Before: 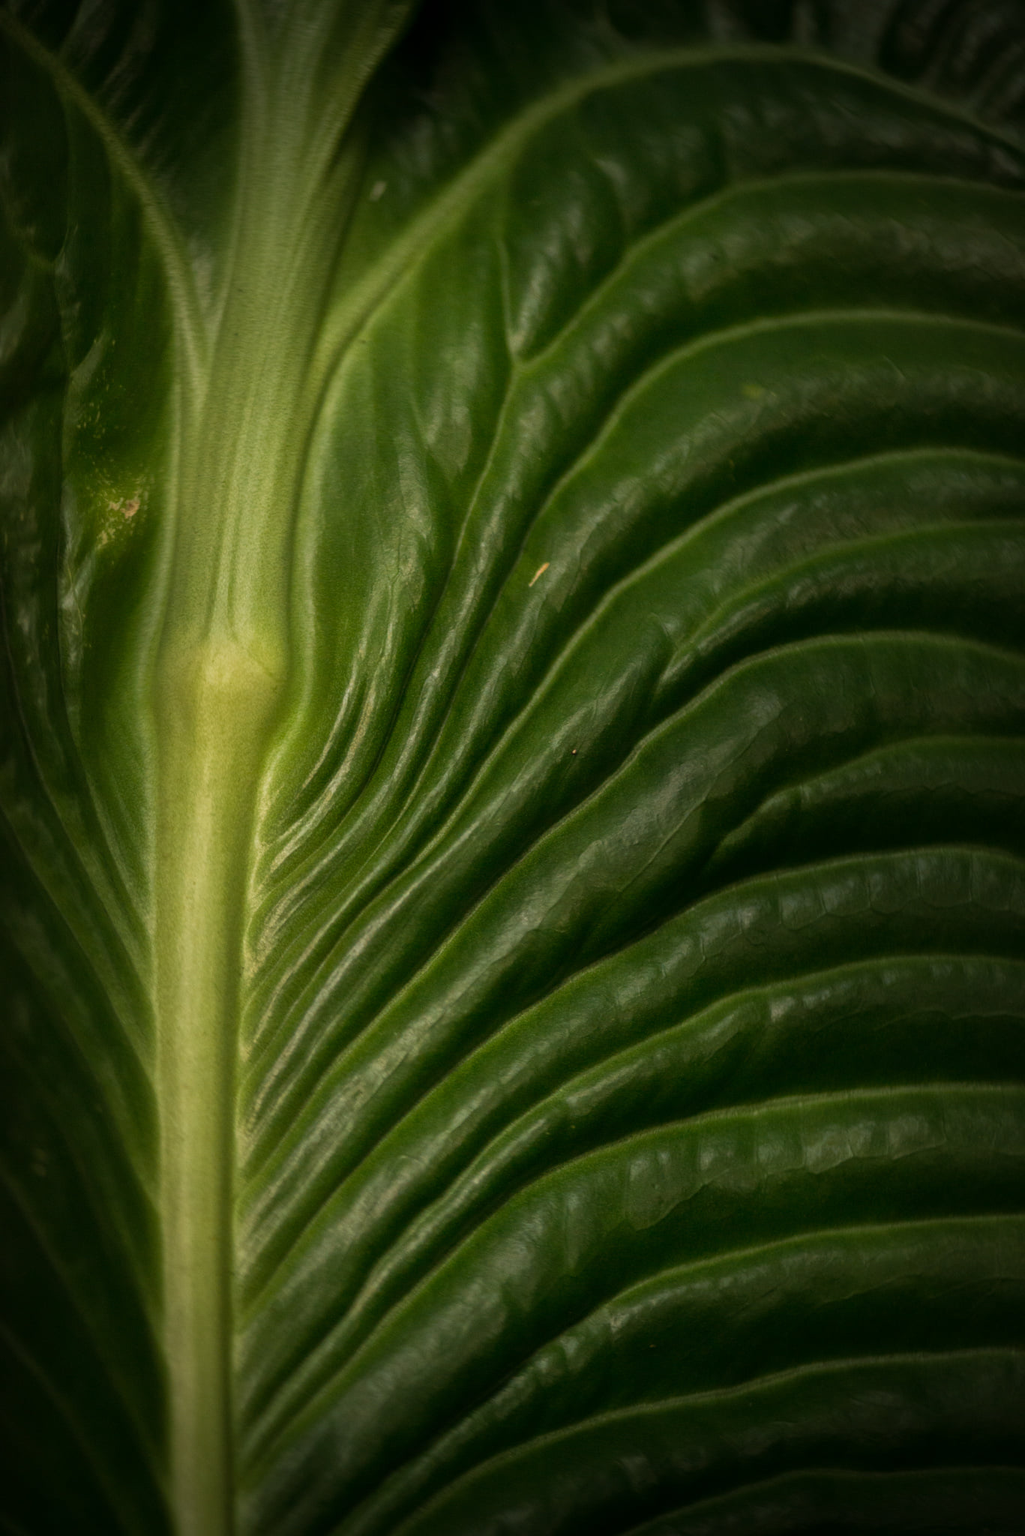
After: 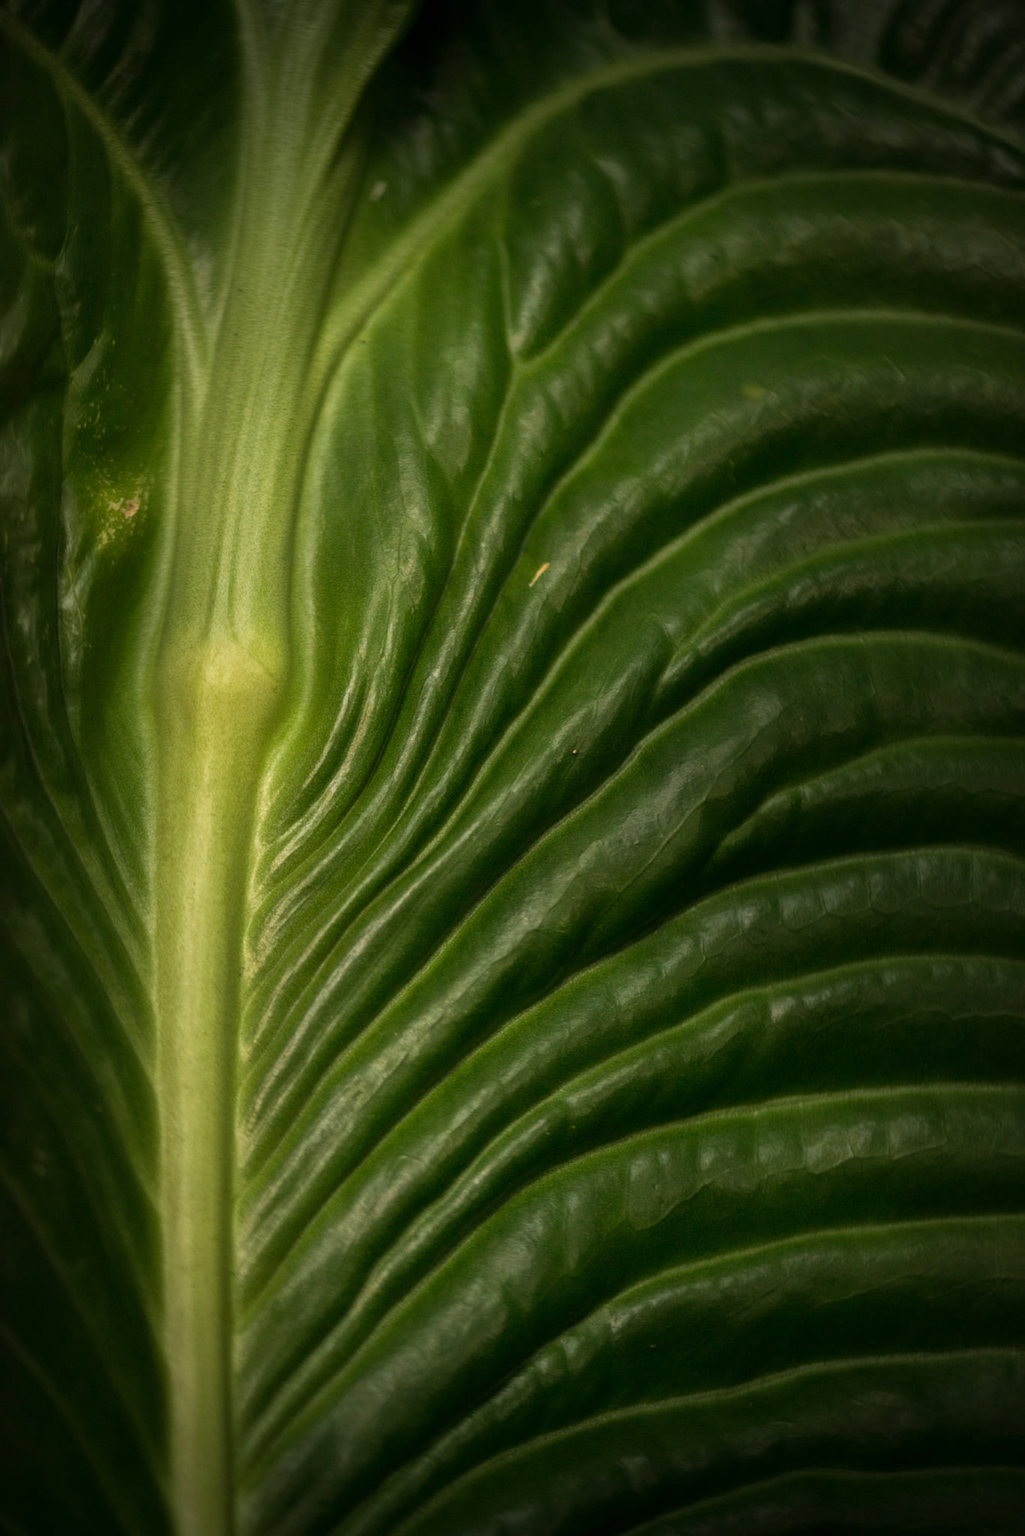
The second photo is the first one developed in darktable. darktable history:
exposure: exposure 0.21 EV, compensate exposure bias true, compensate highlight preservation false
